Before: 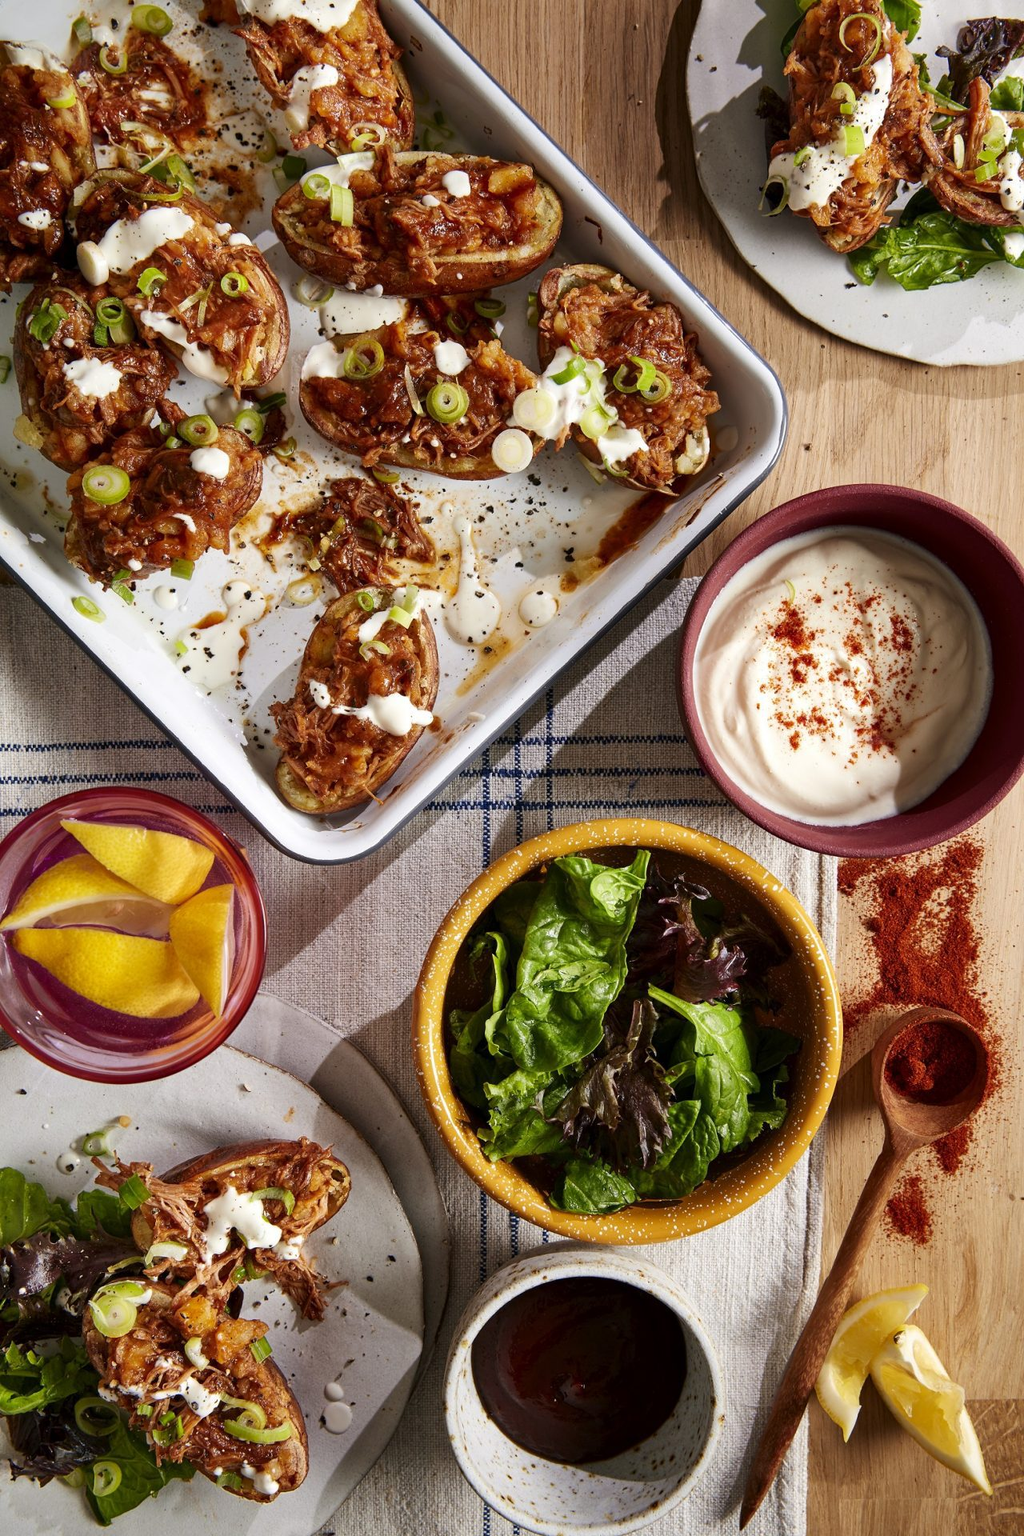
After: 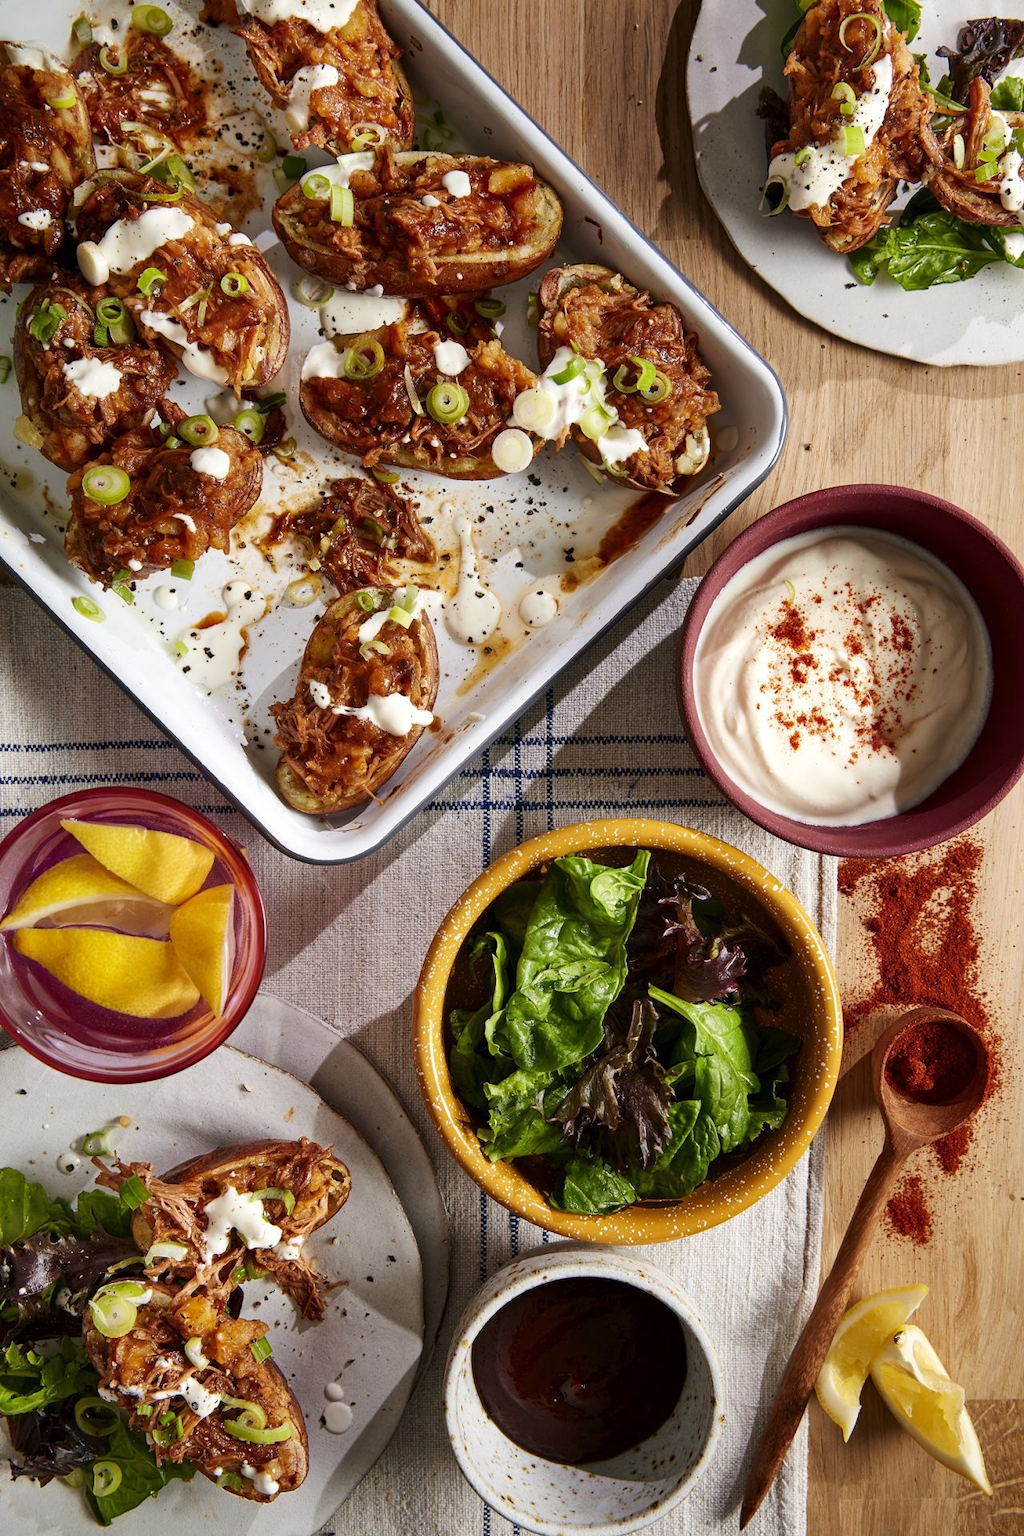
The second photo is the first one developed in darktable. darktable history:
tone equalizer: mask exposure compensation -0.496 EV
